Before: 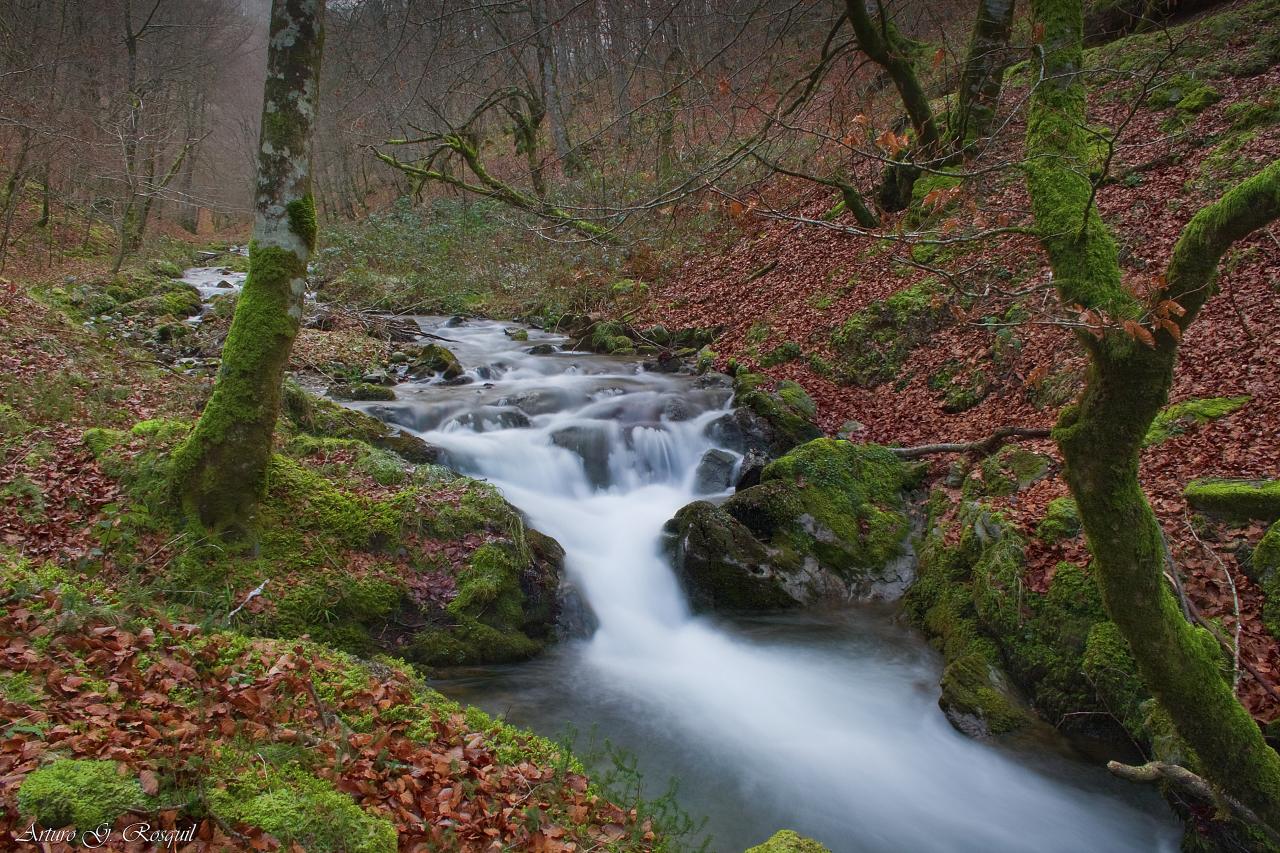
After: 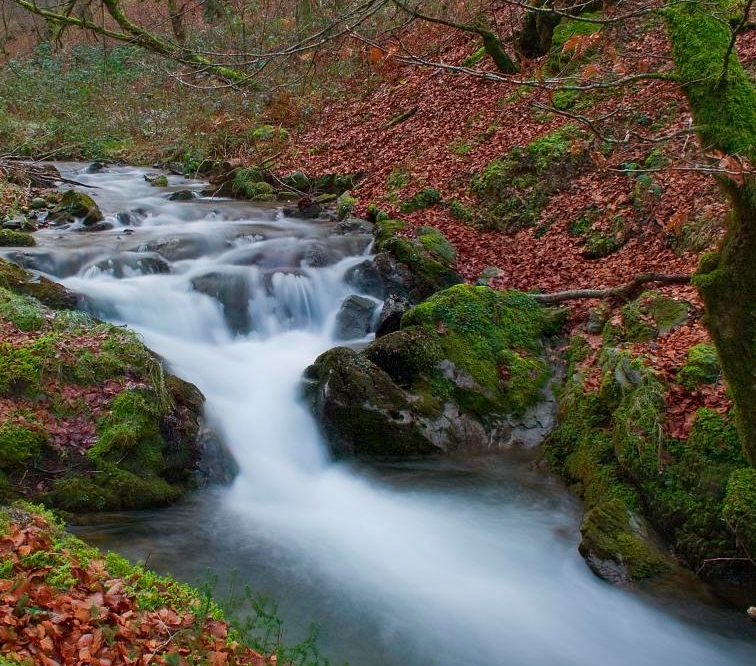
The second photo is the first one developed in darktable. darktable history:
crop and rotate: left 28.136%, top 18.058%, right 12.793%, bottom 3.857%
tone equalizer: edges refinement/feathering 500, mask exposure compensation -1.57 EV, preserve details no
